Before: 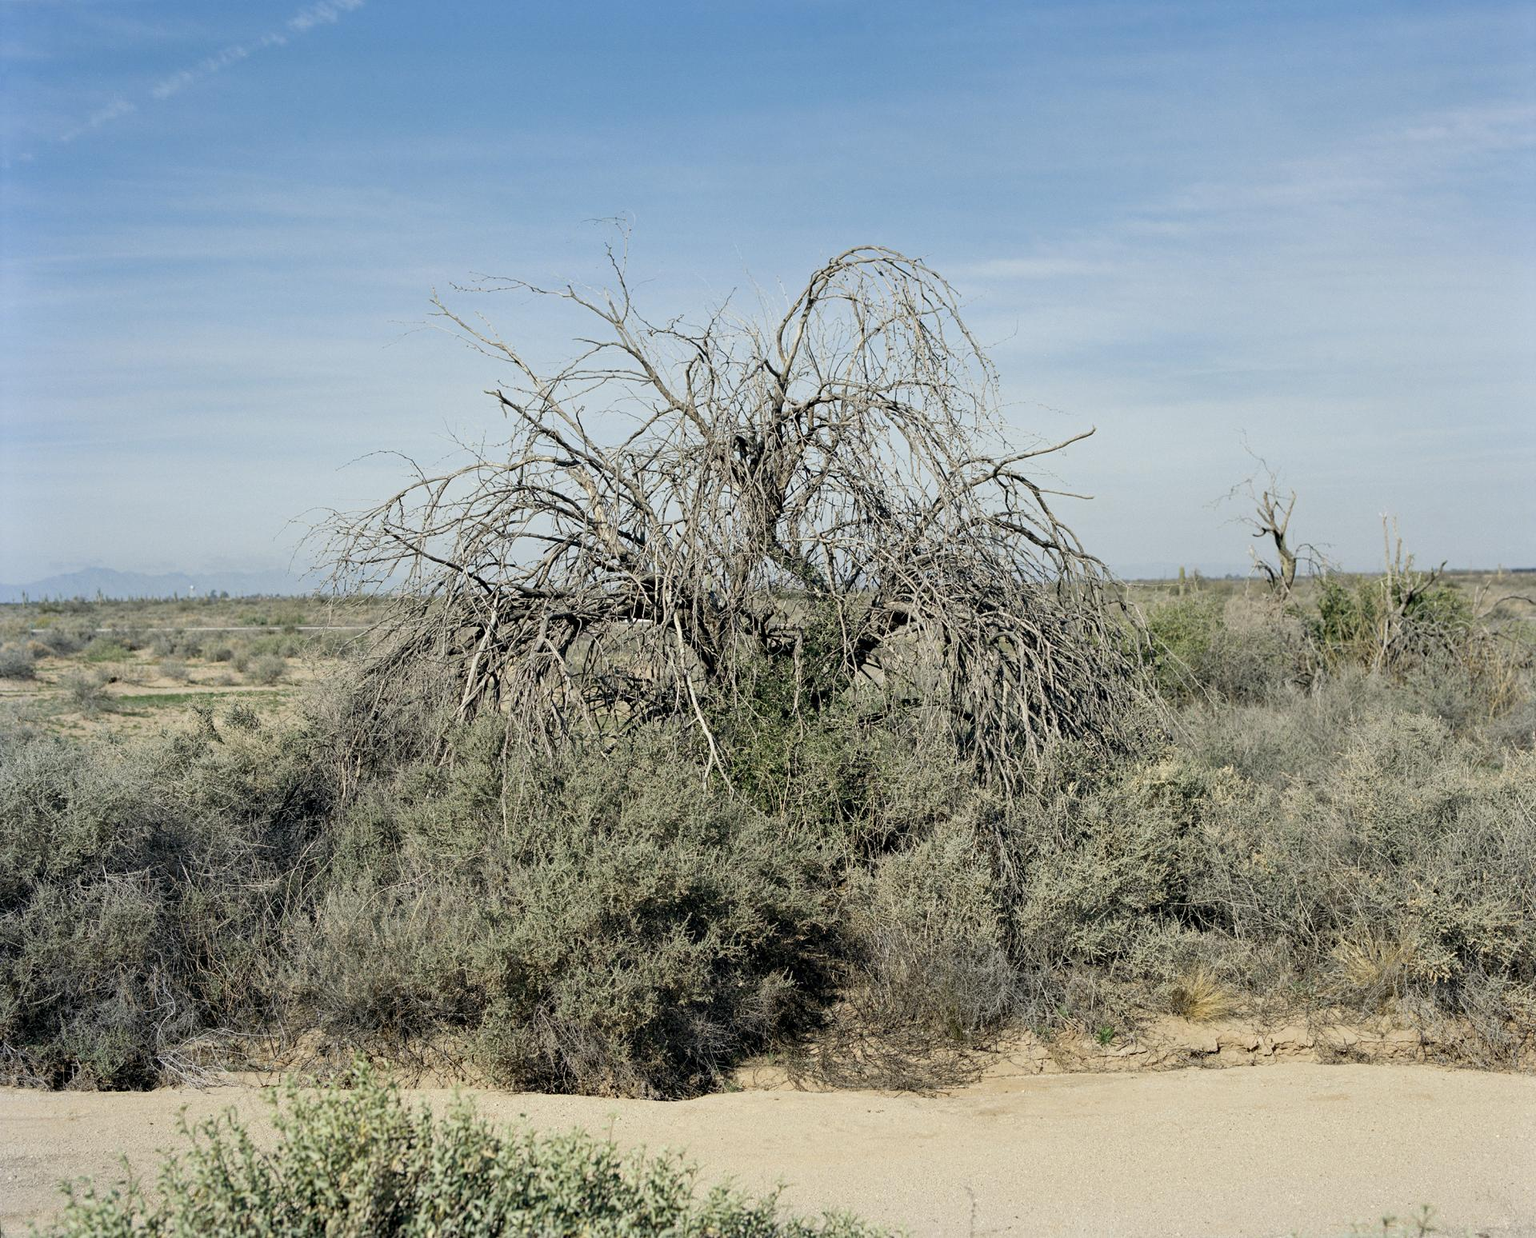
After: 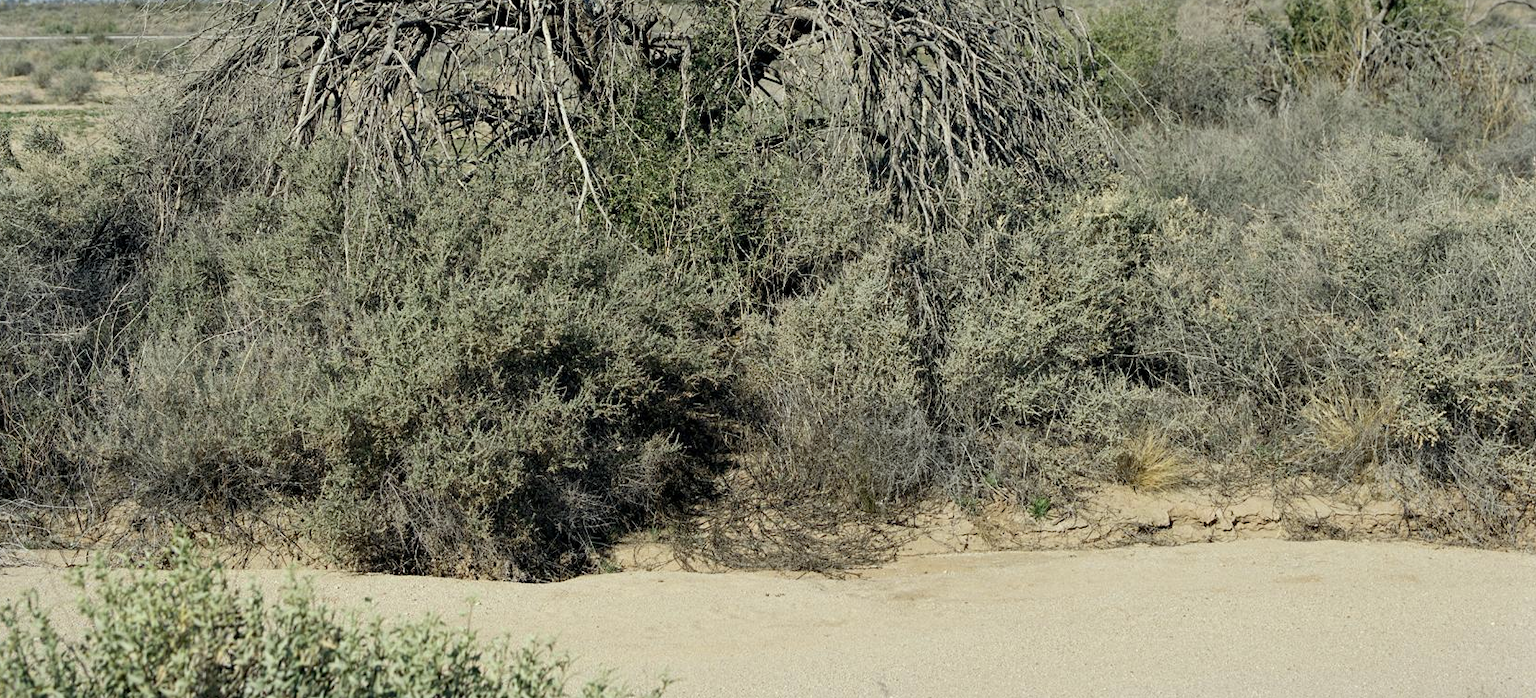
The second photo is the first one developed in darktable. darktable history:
white balance: red 0.978, blue 0.999
crop and rotate: left 13.306%, top 48.129%, bottom 2.928%
